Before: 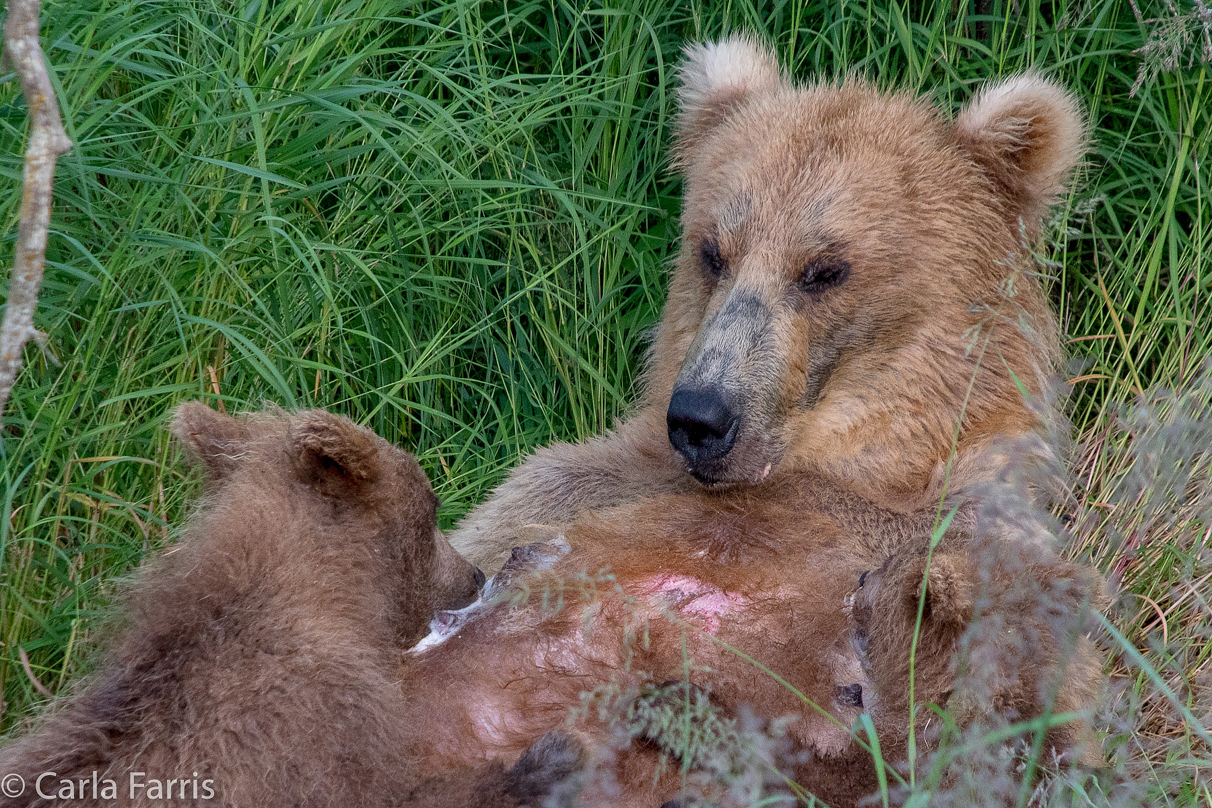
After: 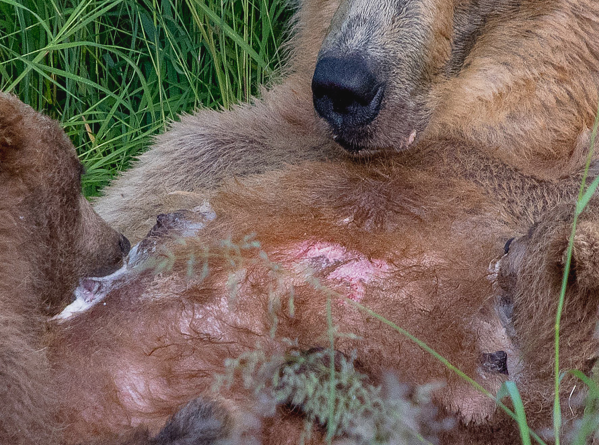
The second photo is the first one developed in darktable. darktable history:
tone curve: curves: ch0 [(0, 0.036) (0.053, 0.068) (0.211, 0.217) (0.519, 0.513) (0.847, 0.82) (0.991, 0.914)]; ch1 [(0, 0) (0.276, 0.206) (0.412, 0.353) (0.482, 0.475) (0.495, 0.5) (0.509, 0.502) (0.563, 0.57) (0.667, 0.672) (0.788, 0.809) (1, 1)]; ch2 [(0, 0) (0.438, 0.456) (0.473, 0.47) (0.503, 0.503) (0.523, 0.528) (0.562, 0.571) (0.612, 0.61) (0.679, 0.72) (1, 1)], preserve colors none
crop: left 29.372%, top 41.336%, right 21.126%, bottom 3.483%
shadows and highlights: shadows -1.11, highlights 39.32
